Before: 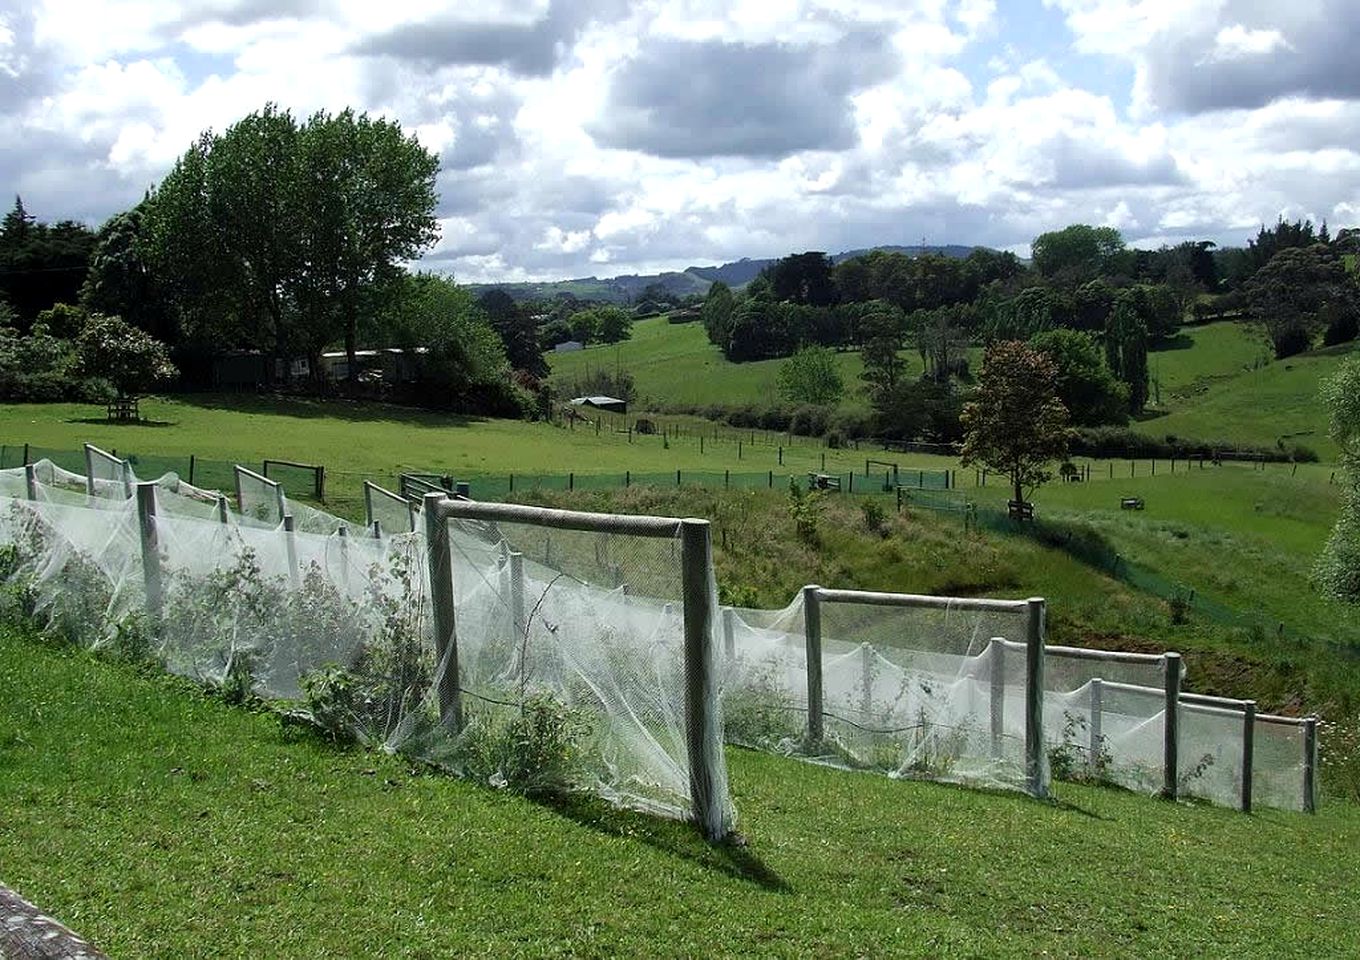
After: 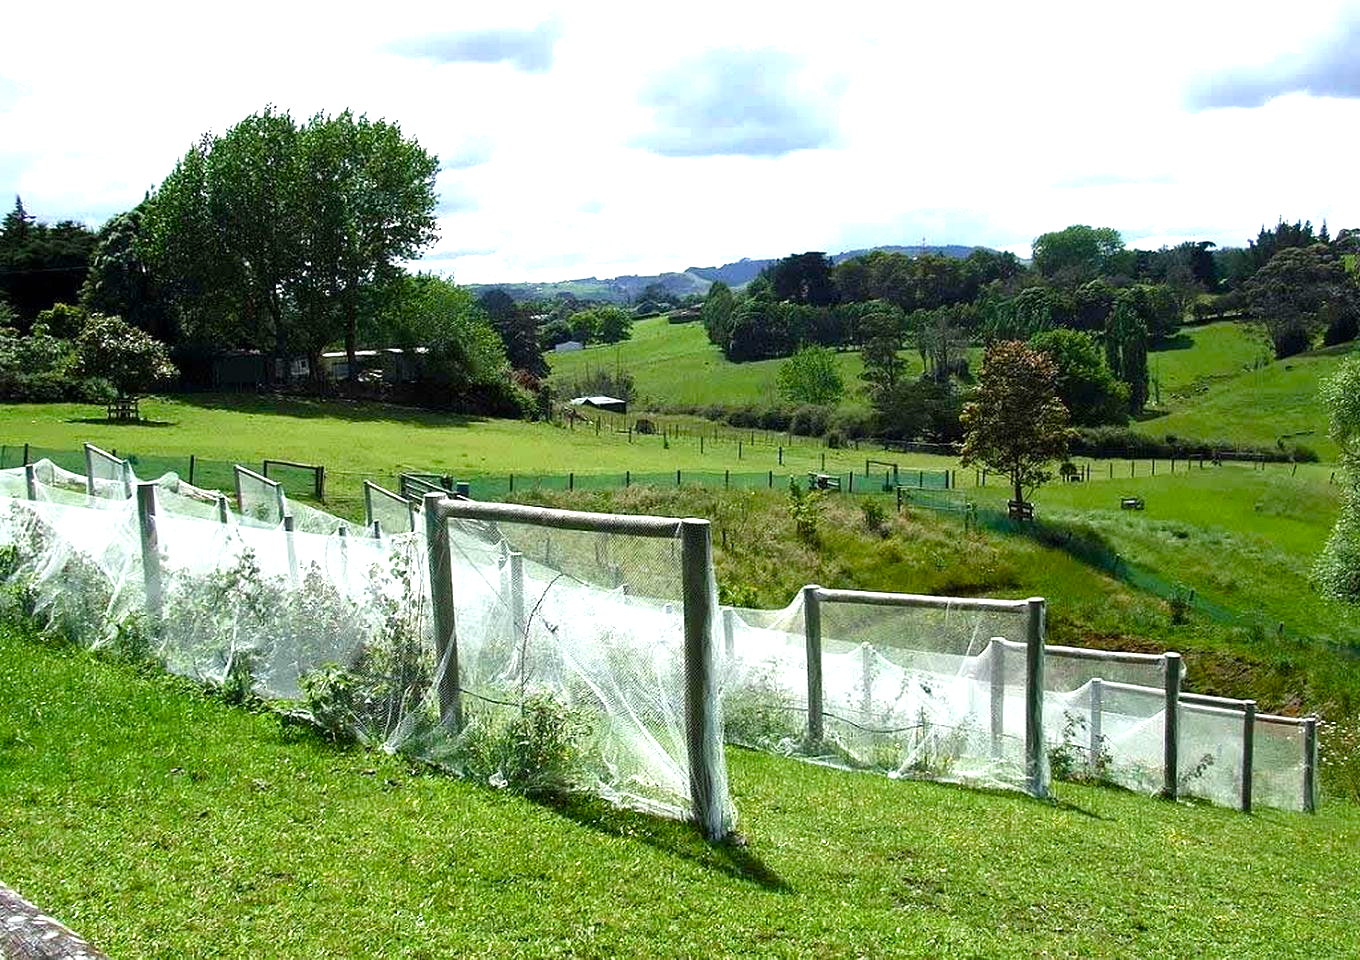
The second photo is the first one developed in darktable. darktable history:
exposure: black level correction 0, exposure 1.001 EV, compensate highlight preservation false
color balance rgb: perceptual saturation grading › global saturation 20%, perceptual saturation grading › highlights -25.604%, perceptual saturation grading › shadows 24.416%, global vibrance 25.727%, contrast 6.354%
